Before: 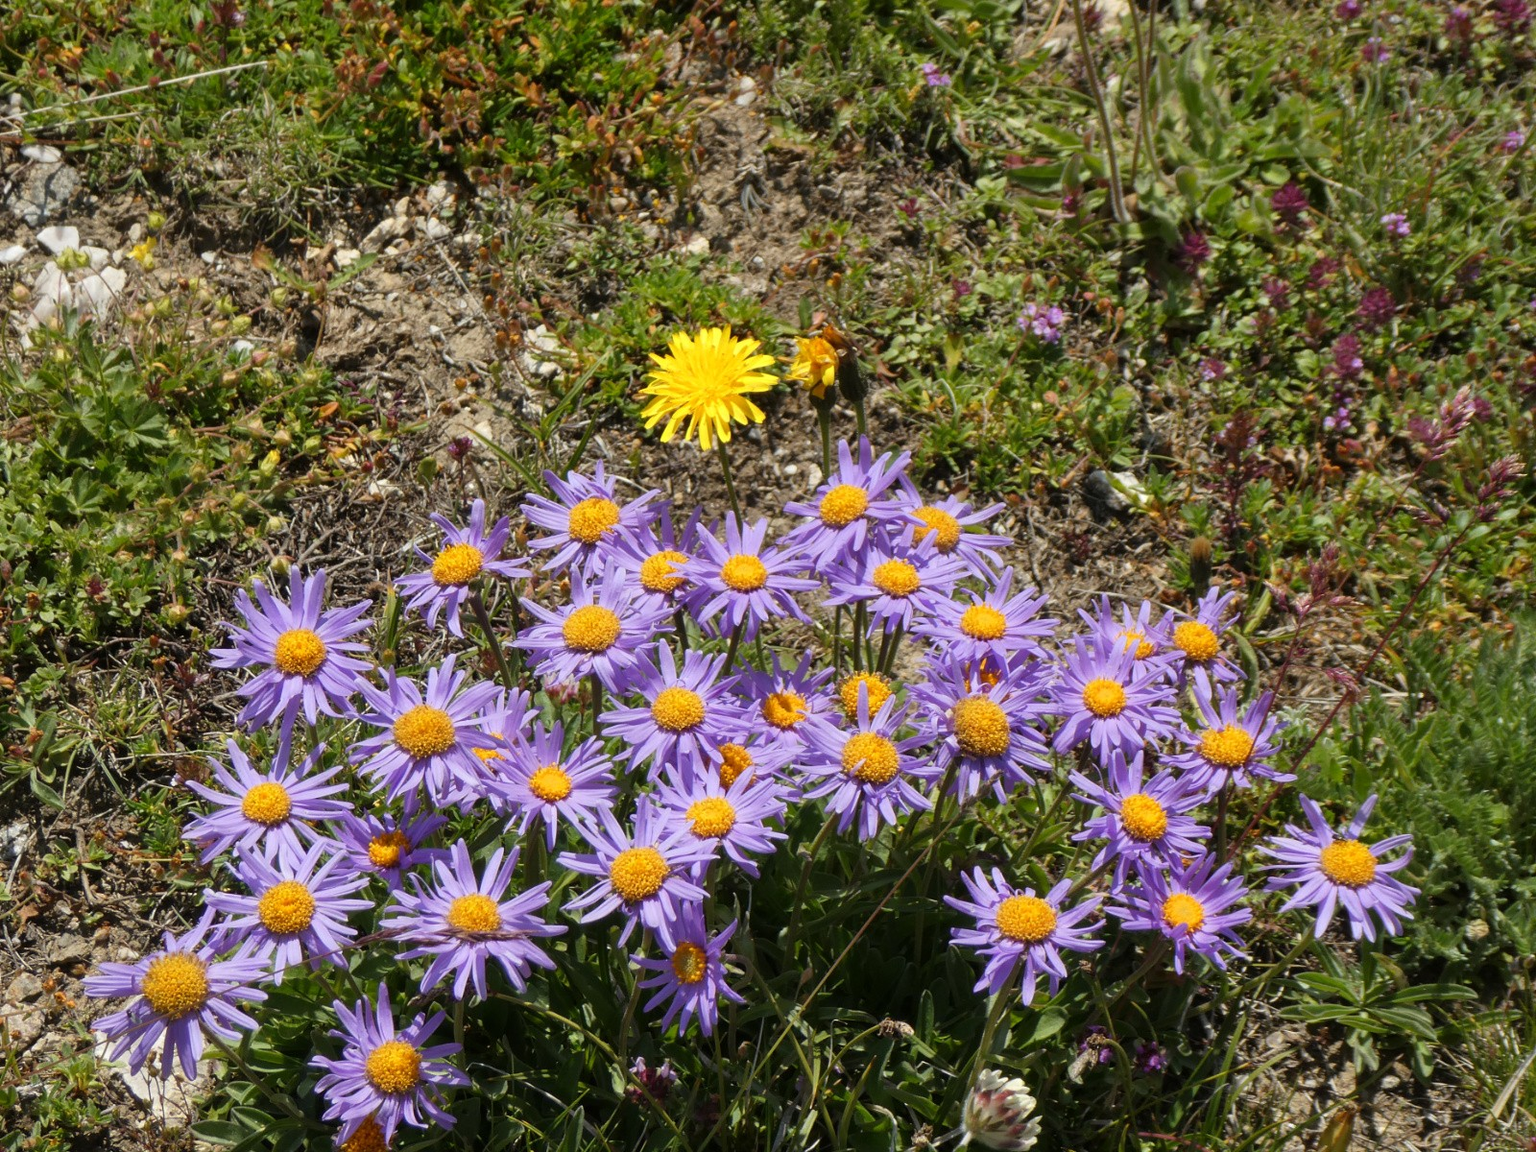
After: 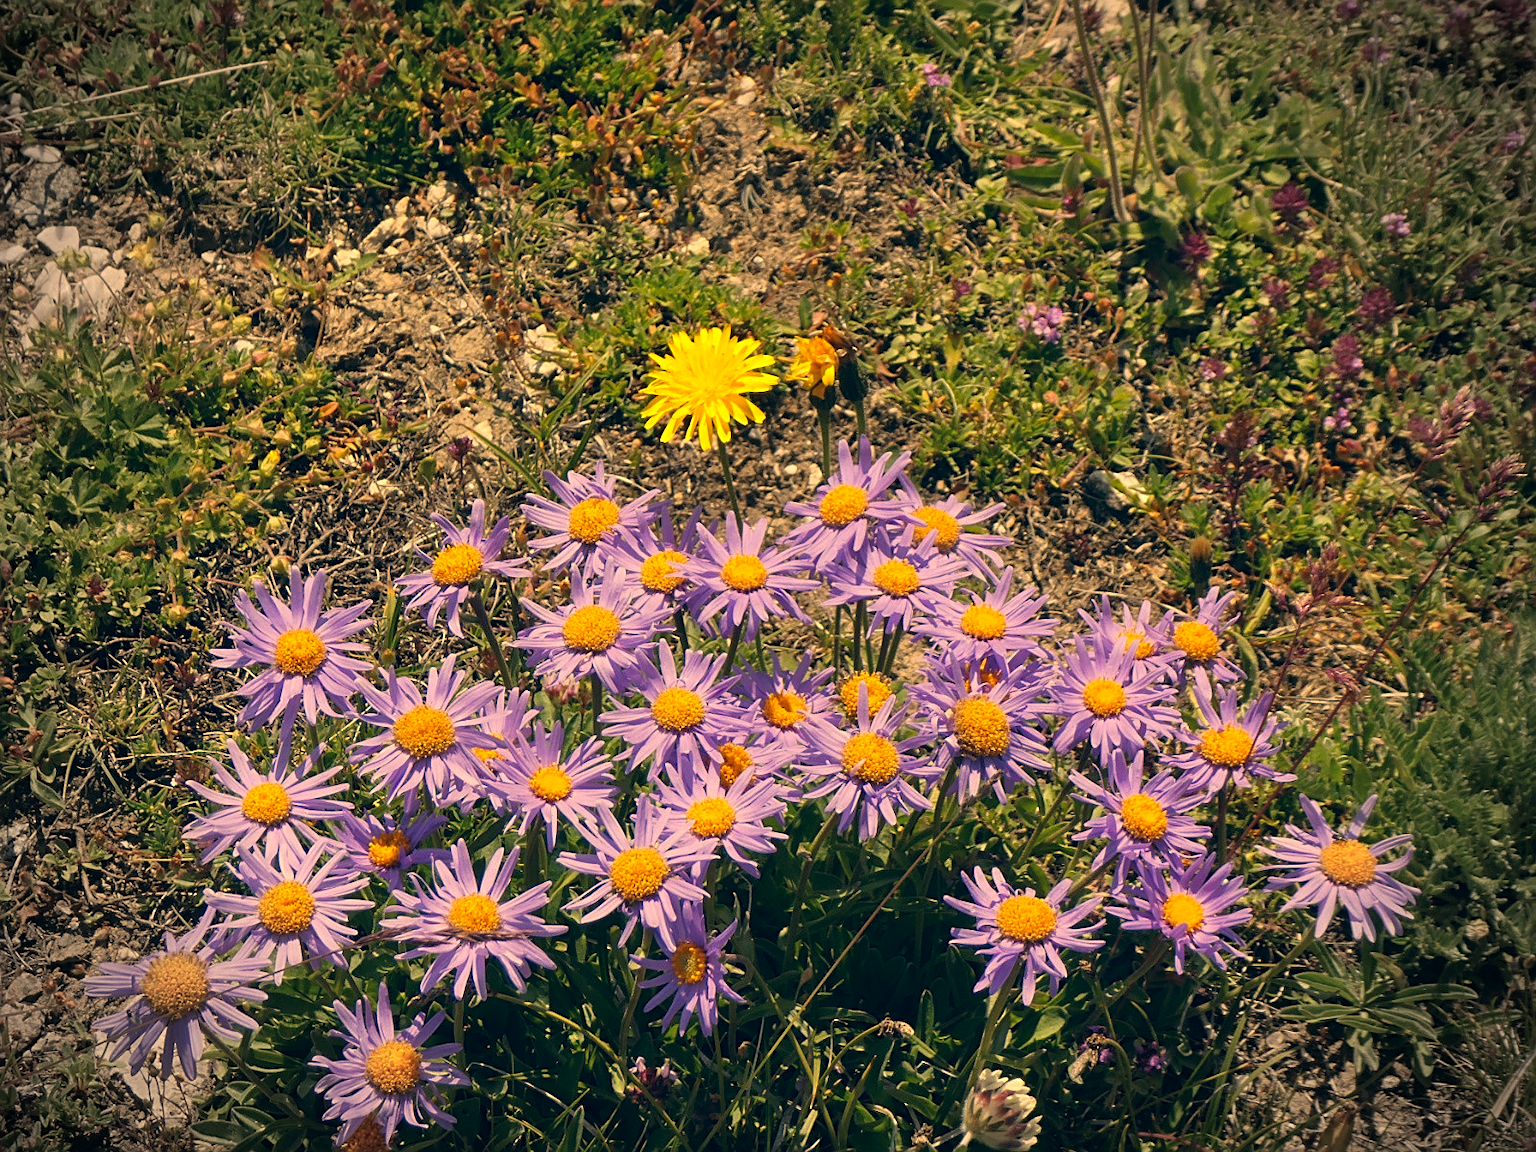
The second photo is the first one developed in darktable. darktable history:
color correction: highlights a* 10.32, highlights b* 14.66, shadows a* -9.59, shadows b* -15.02
sharpen: on, module defaults
white balance: red 1.123, blue 0.83
vignetting: fall-off start 75%, brightness -0.692, width/height ratio 1.084
